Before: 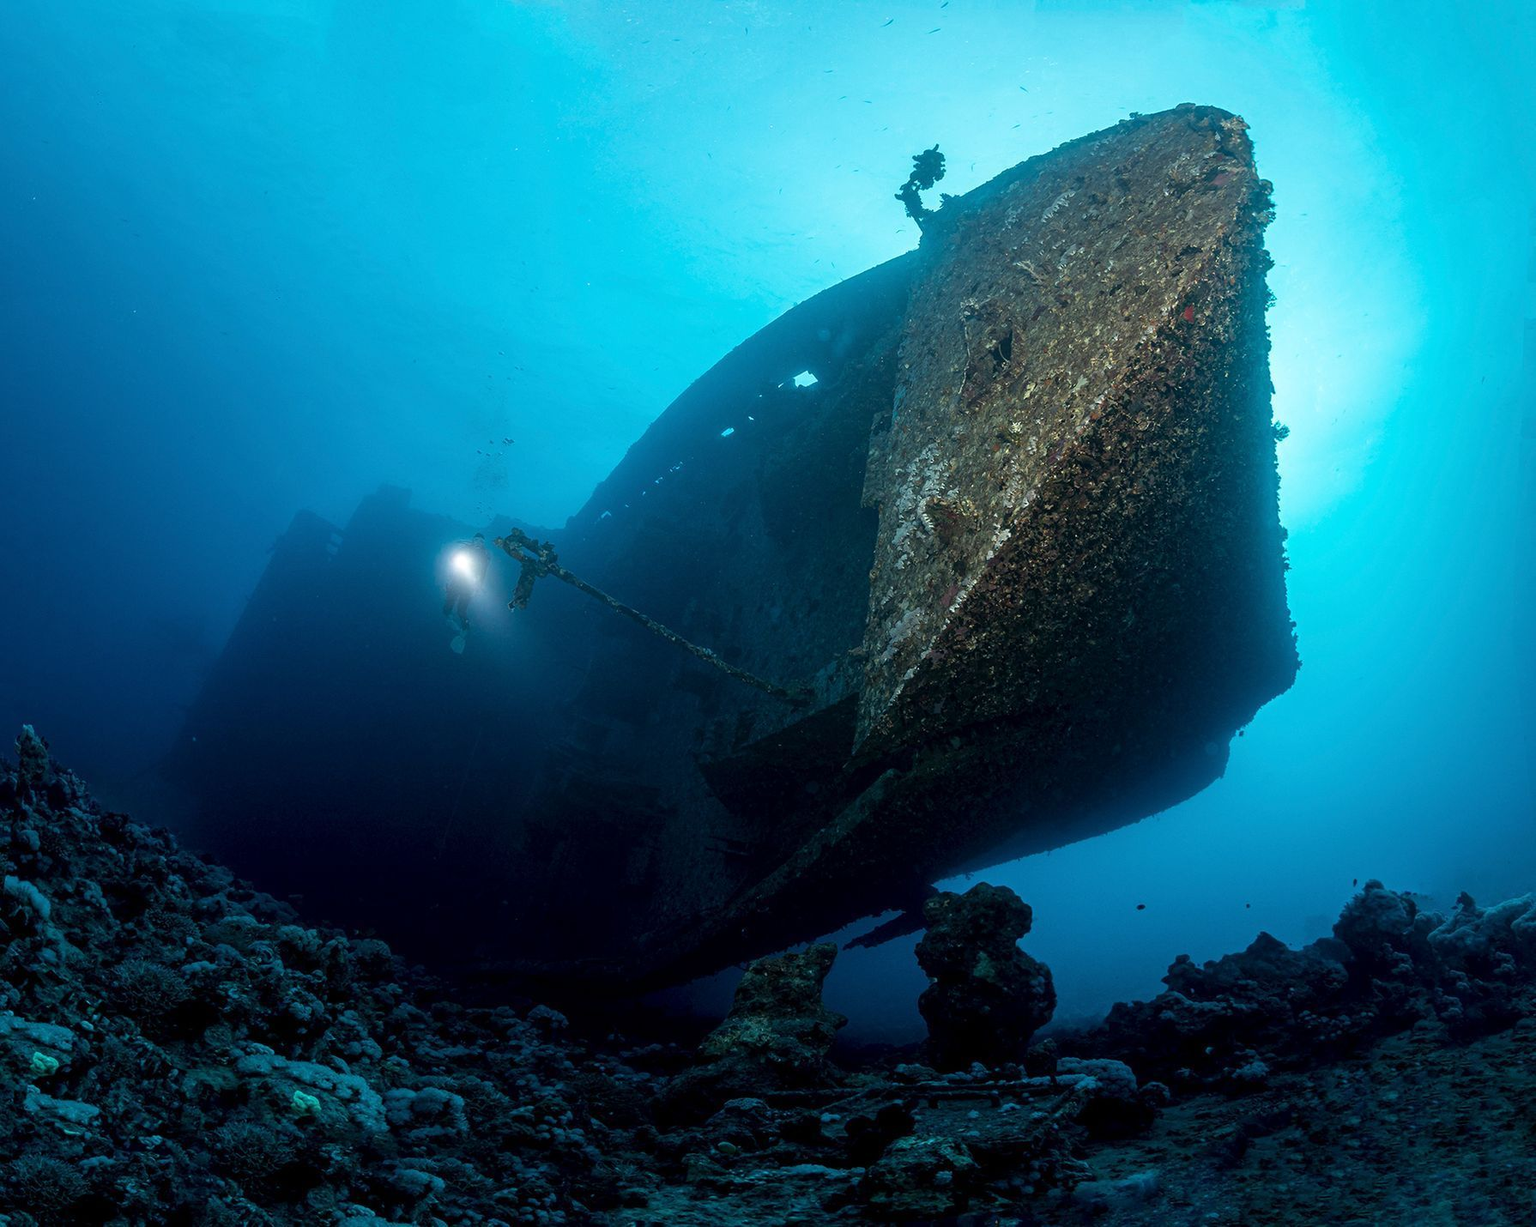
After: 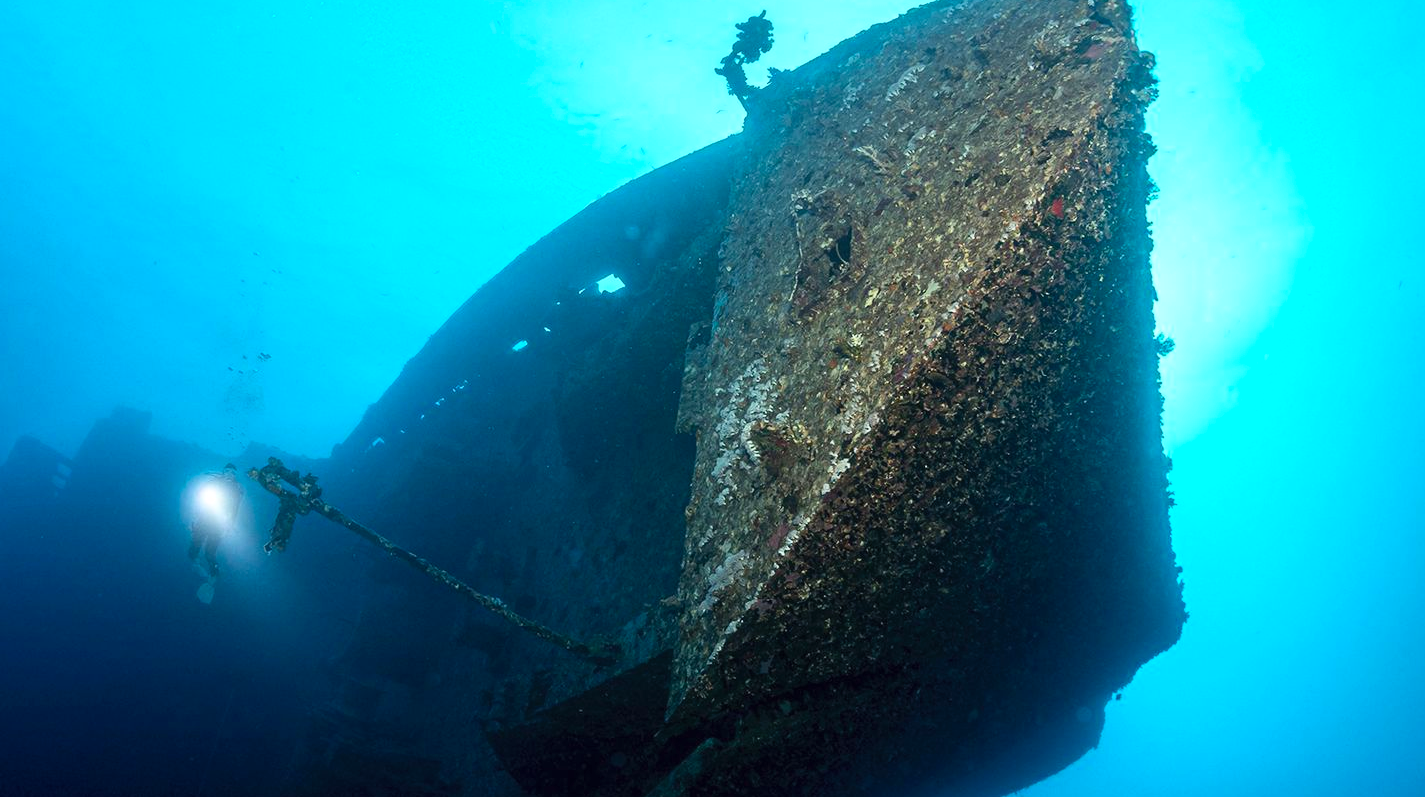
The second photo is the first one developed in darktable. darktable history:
contrast brightness saturation: contrast 0.204, brightness 0.158, saturation 0.229
crop: left 18.363%, top 11.11%, right 2.008%, bottom 33.107%
